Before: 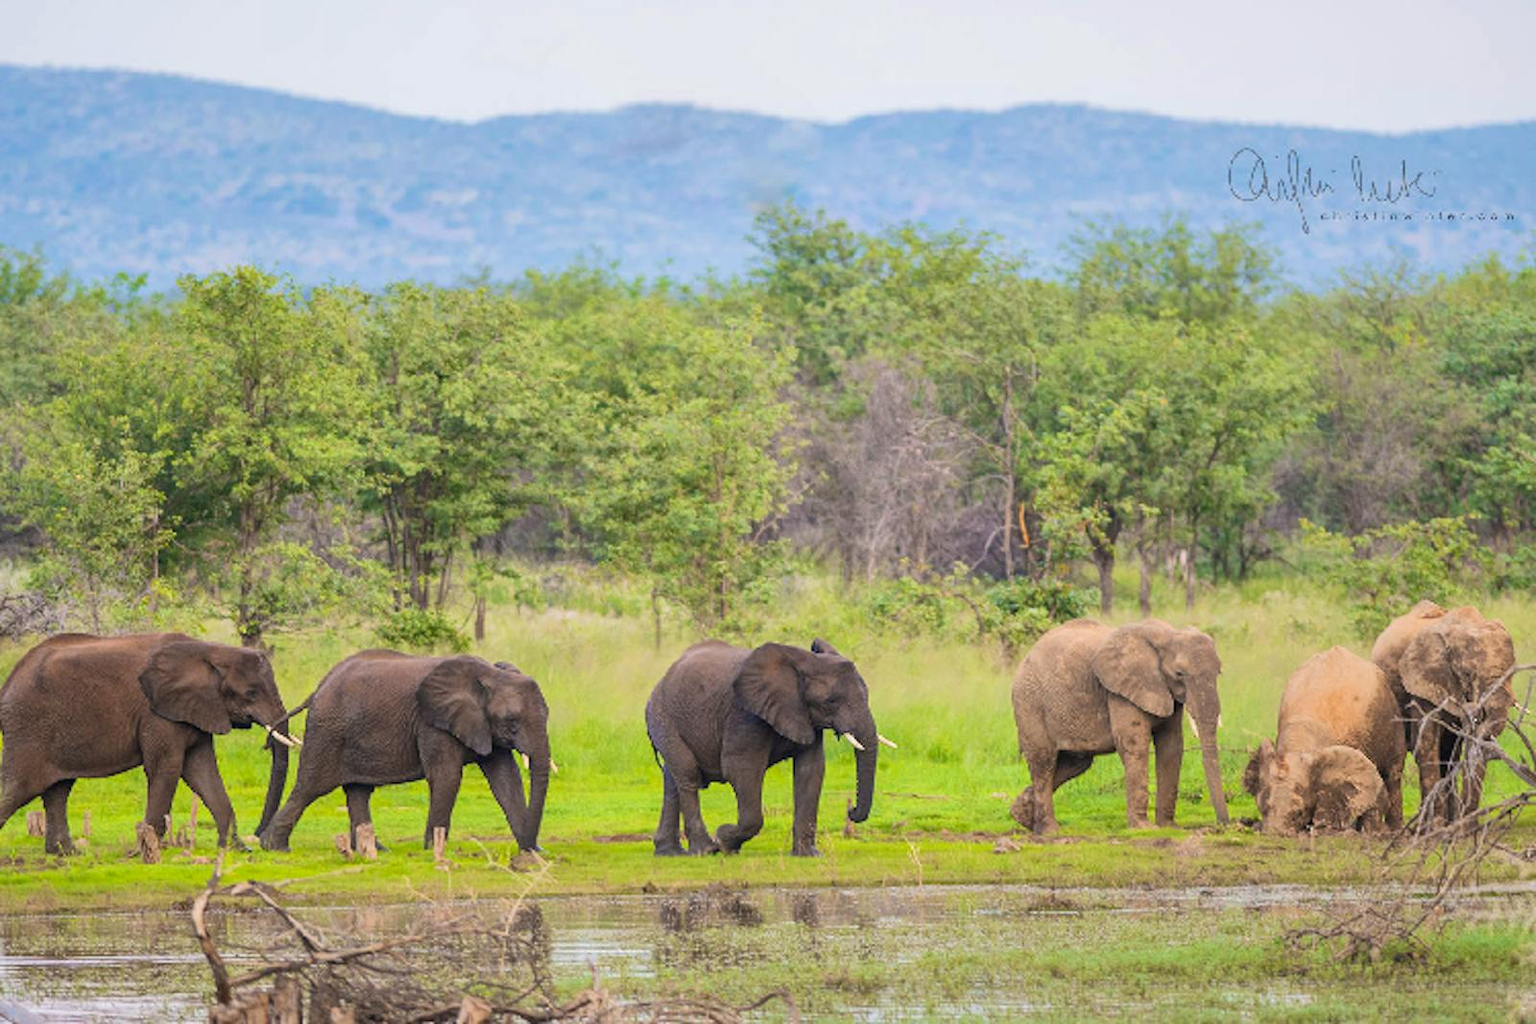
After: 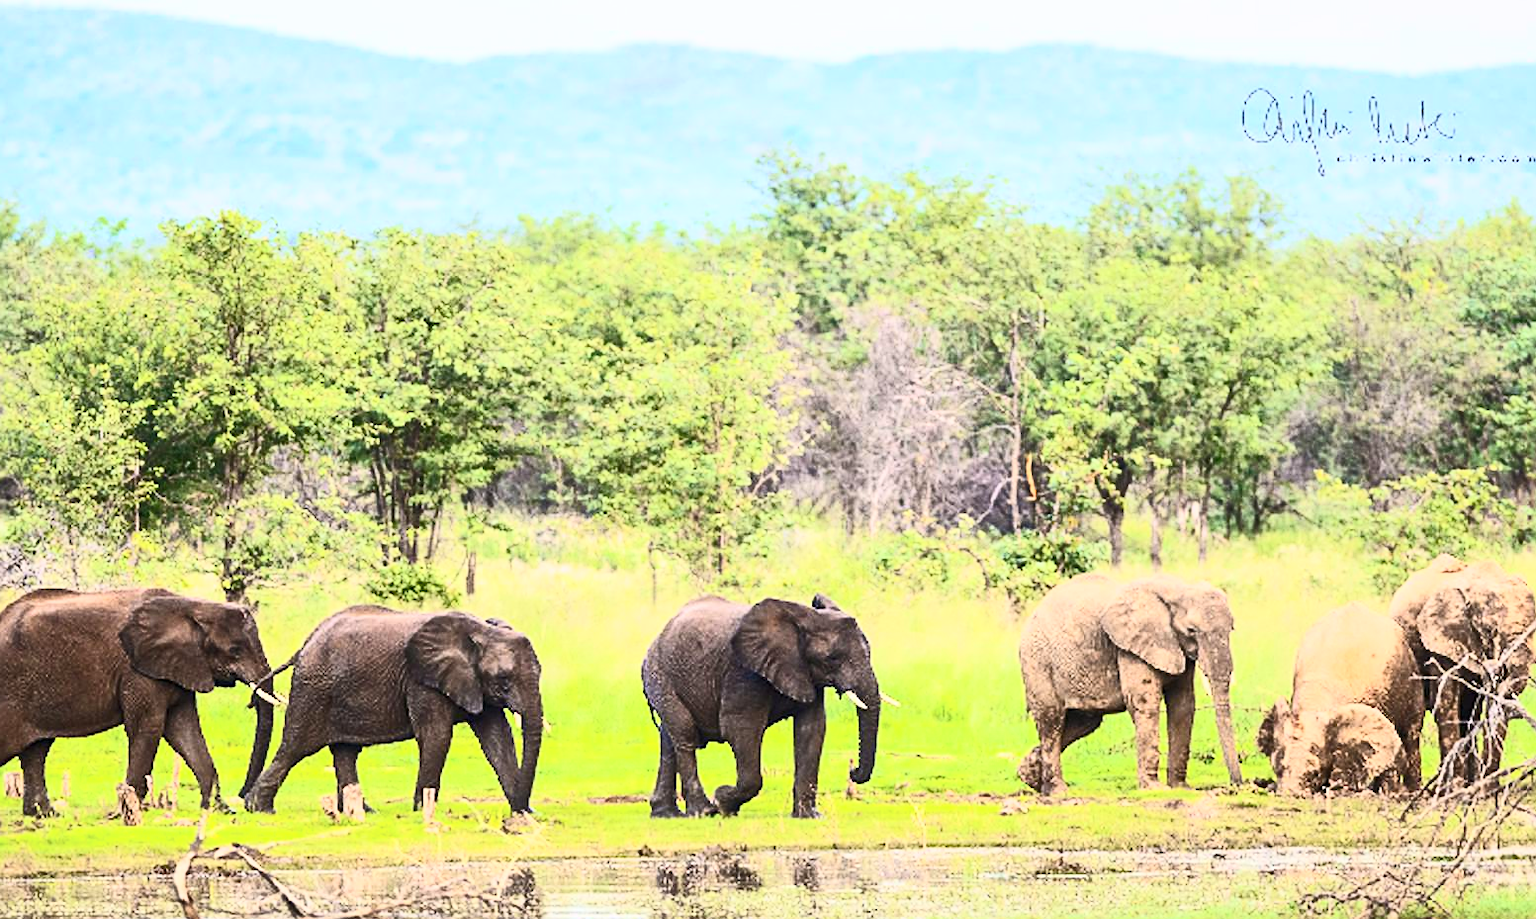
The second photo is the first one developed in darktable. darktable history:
crop: left 1.507%, top 6.147%, right 1.379%, bottom 6.637%
contrast brightness saturation: contrast 0.62, brightness 0.34, saturation 0.14
sharpen: on, module defaults
